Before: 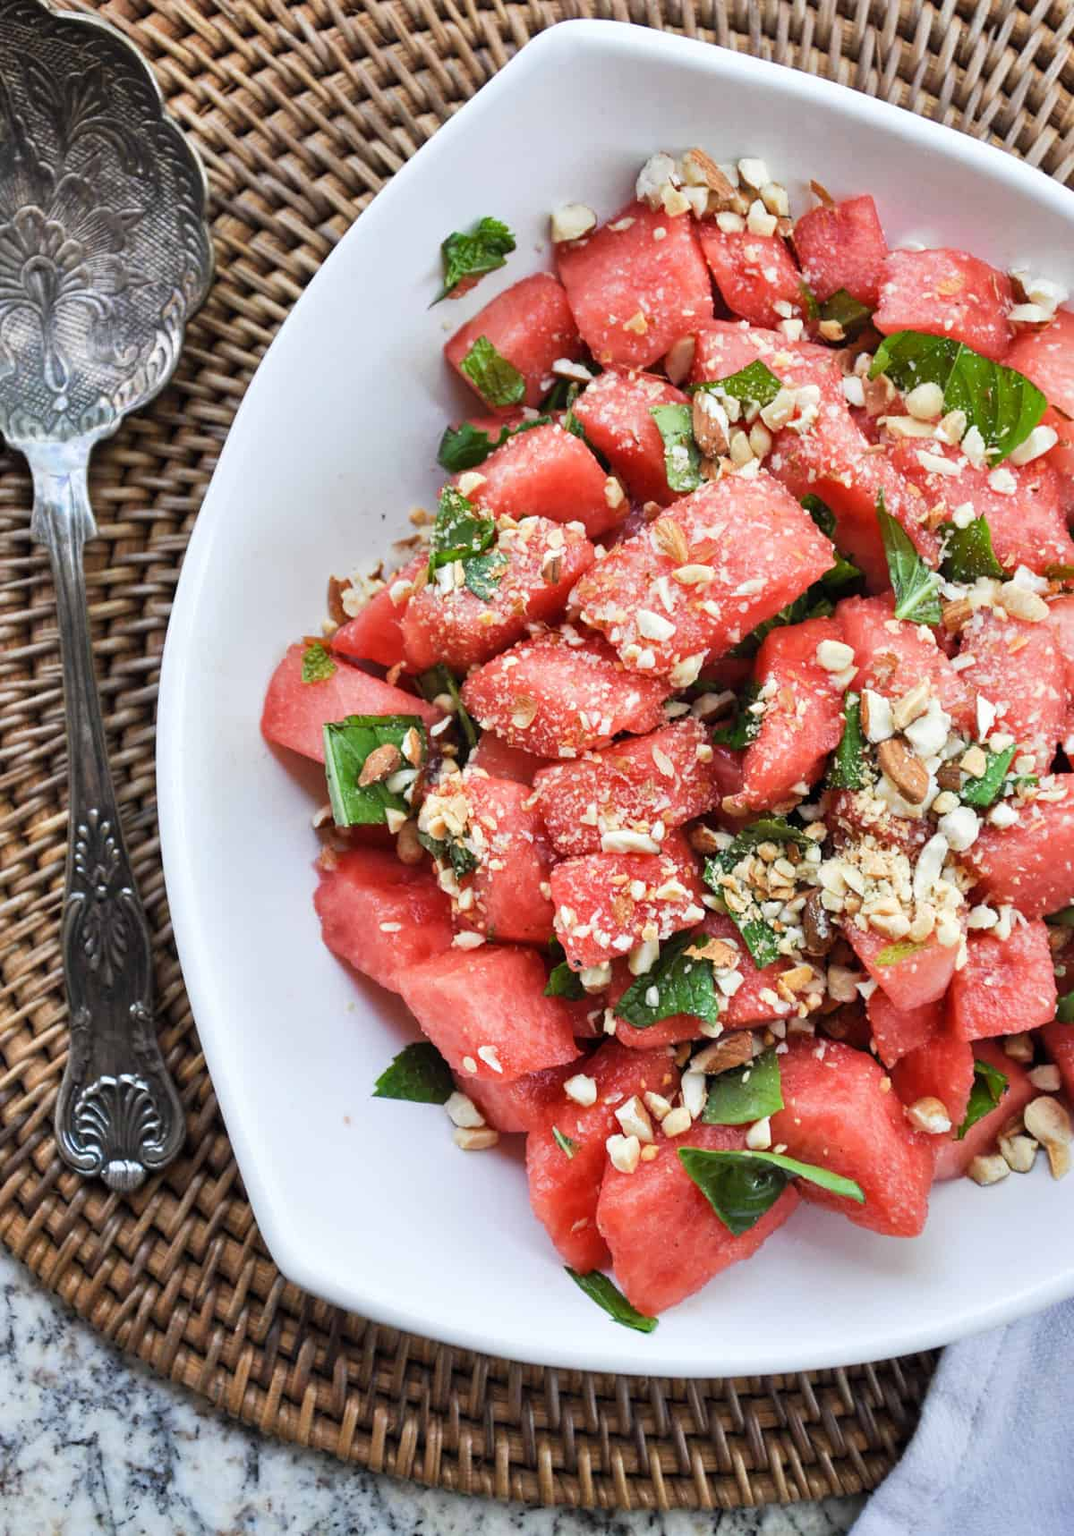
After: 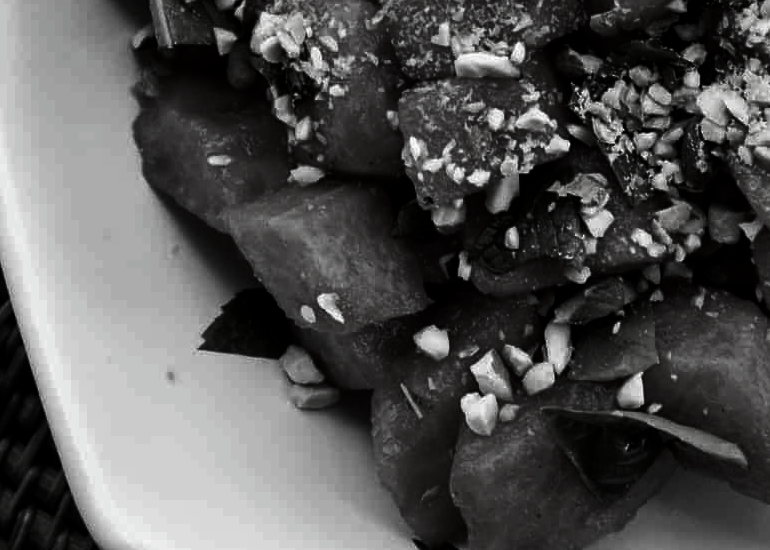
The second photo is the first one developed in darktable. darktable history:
contrast brightness saturation: contrast 0.019, brightness -0.997, saturation -0.988
crop: left 18.133%, top 51.032%, right 17.675%, bottom 16.928%
